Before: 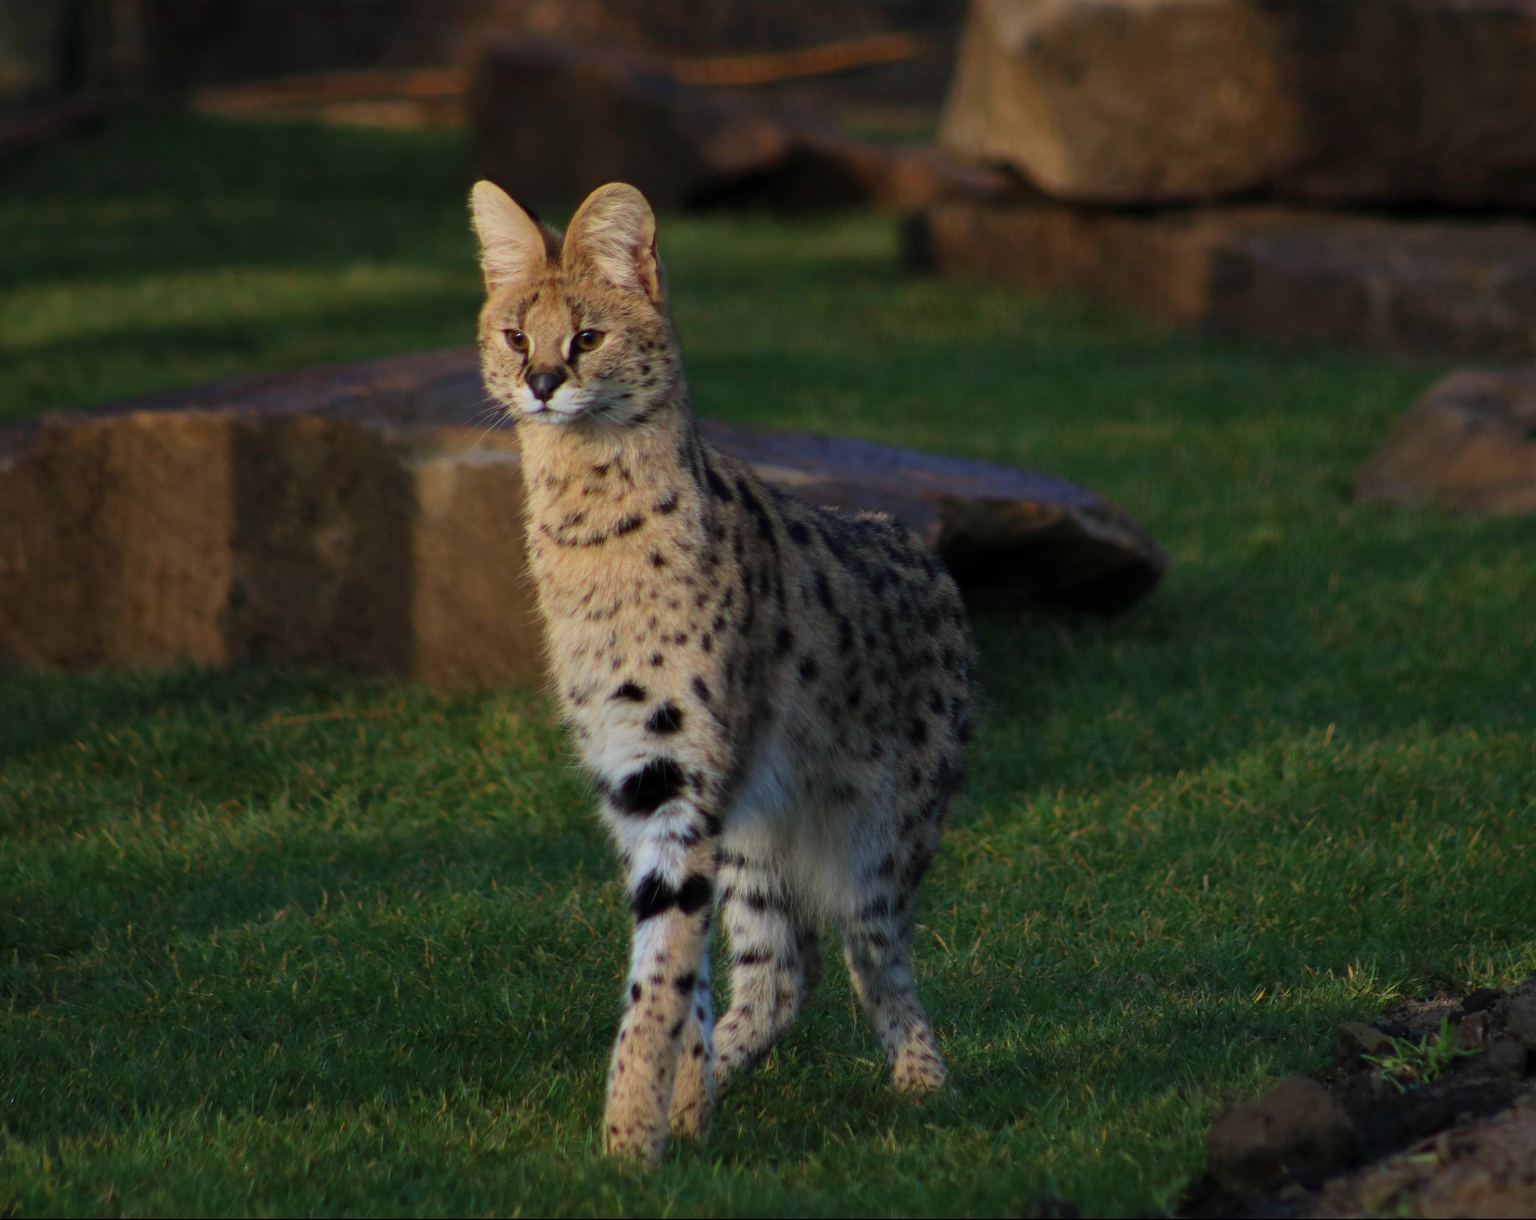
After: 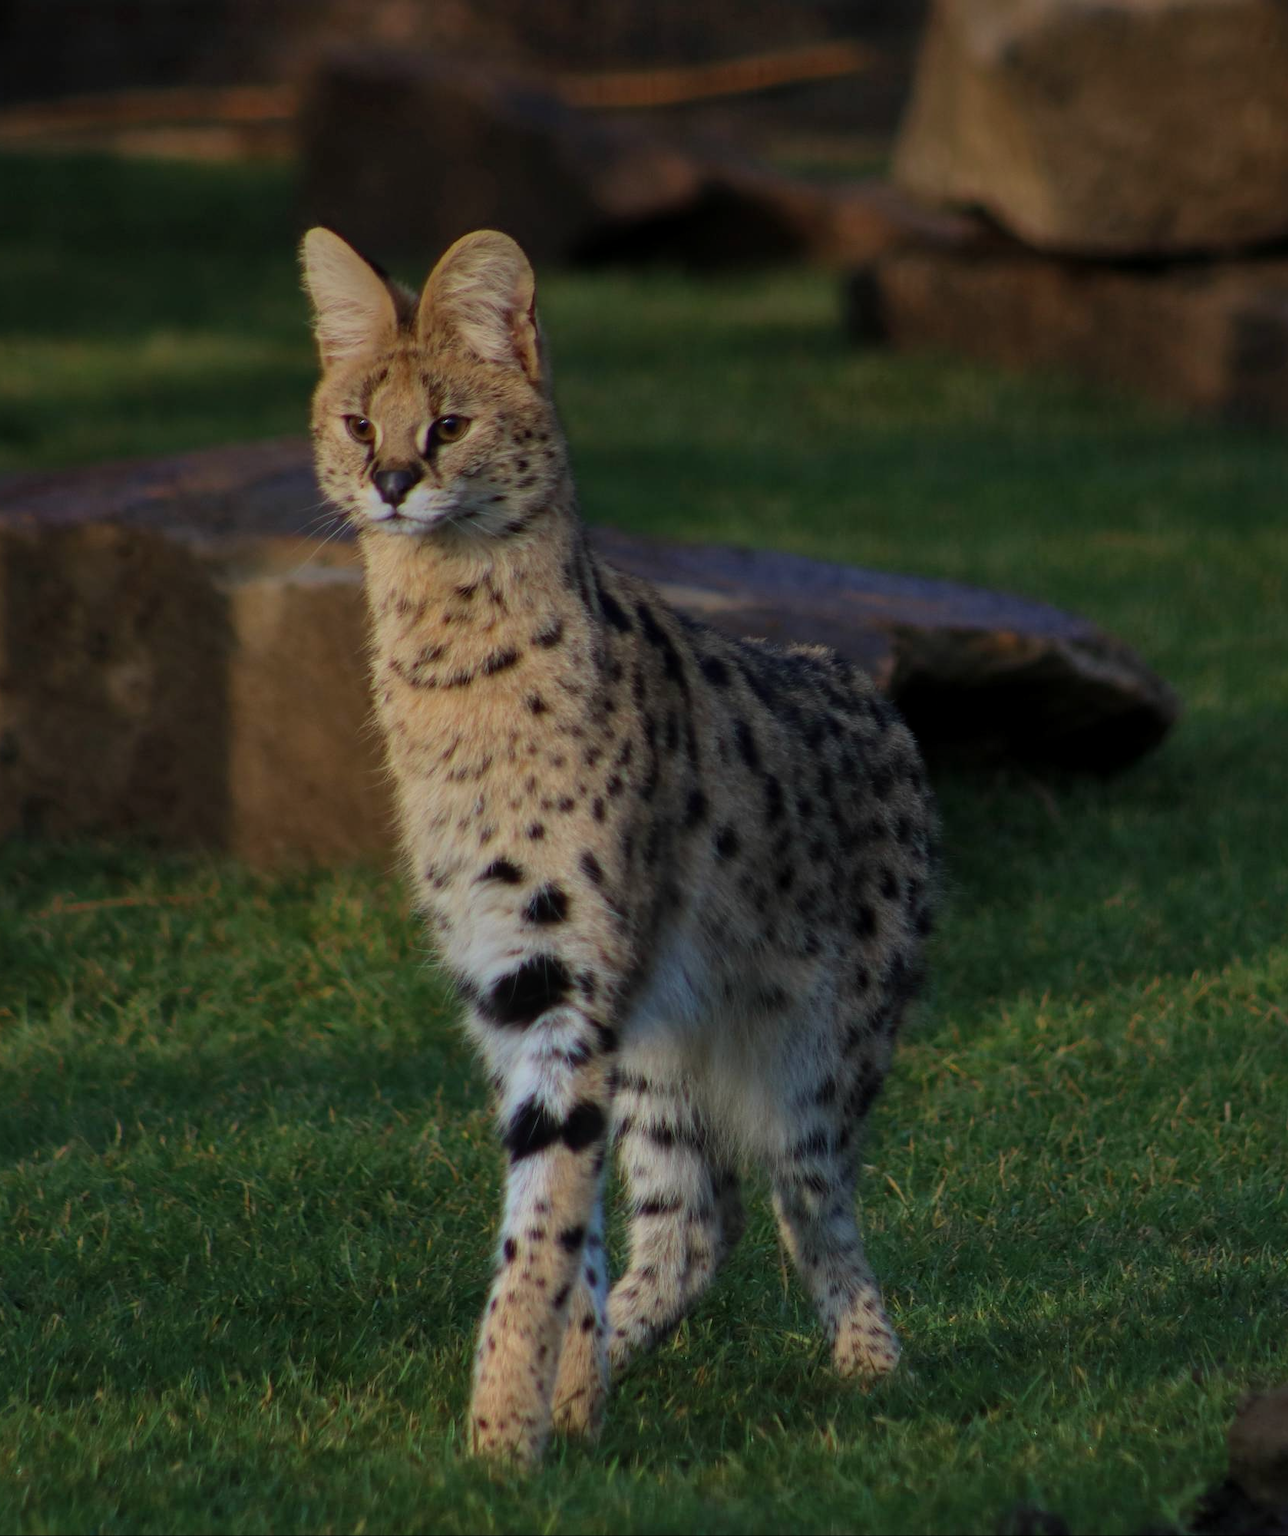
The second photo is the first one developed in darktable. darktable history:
color correction: saturation 0.98
crop and rotate: left 15.055%, right 18.278%
shadows and highlights: shadows 25, highlights -25
graduated density: on, module defaults
local contrast: detail 110%
